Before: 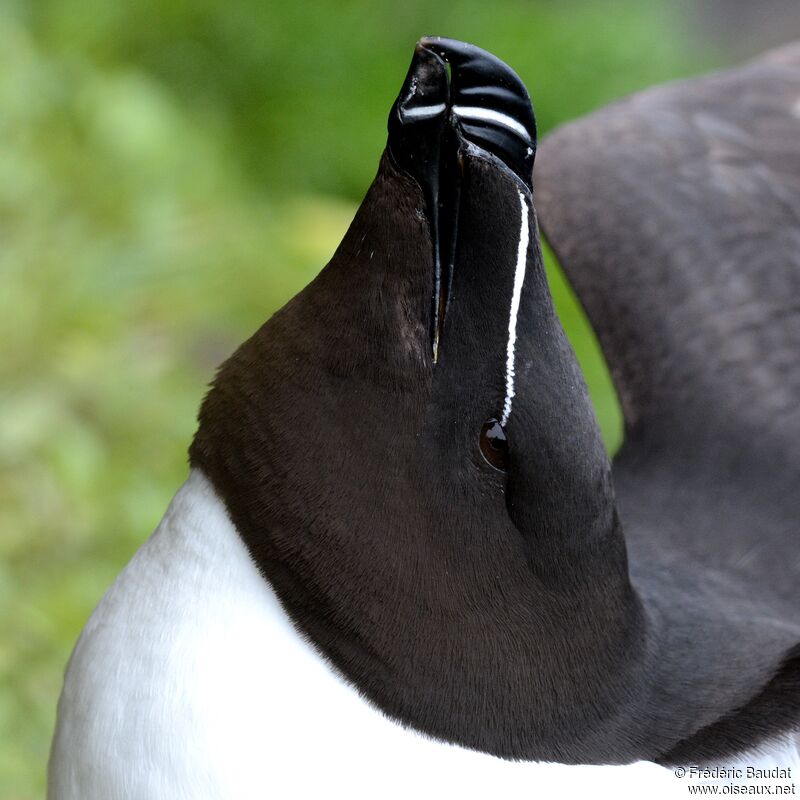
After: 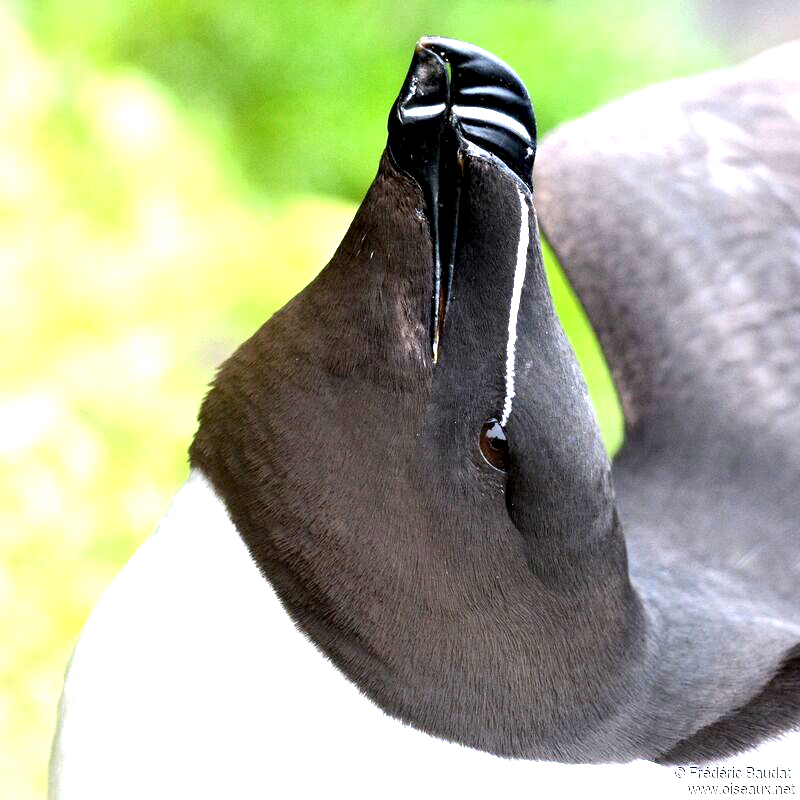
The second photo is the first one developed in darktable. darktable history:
exposure: black level correction 0.001, exposure 1.995 EV, compensate exposure bias true, compensate highlight preservation false
